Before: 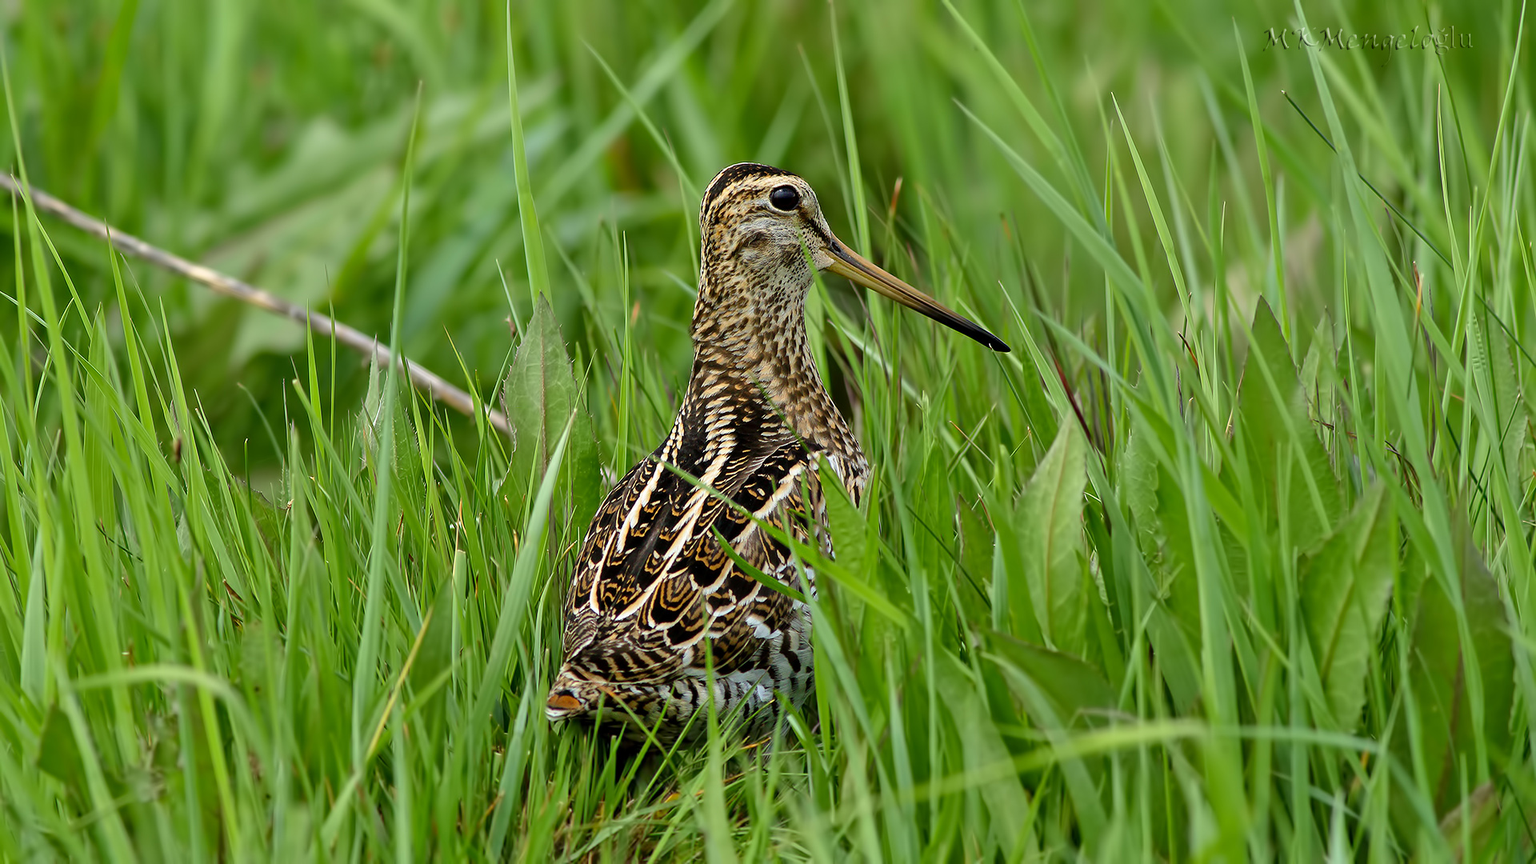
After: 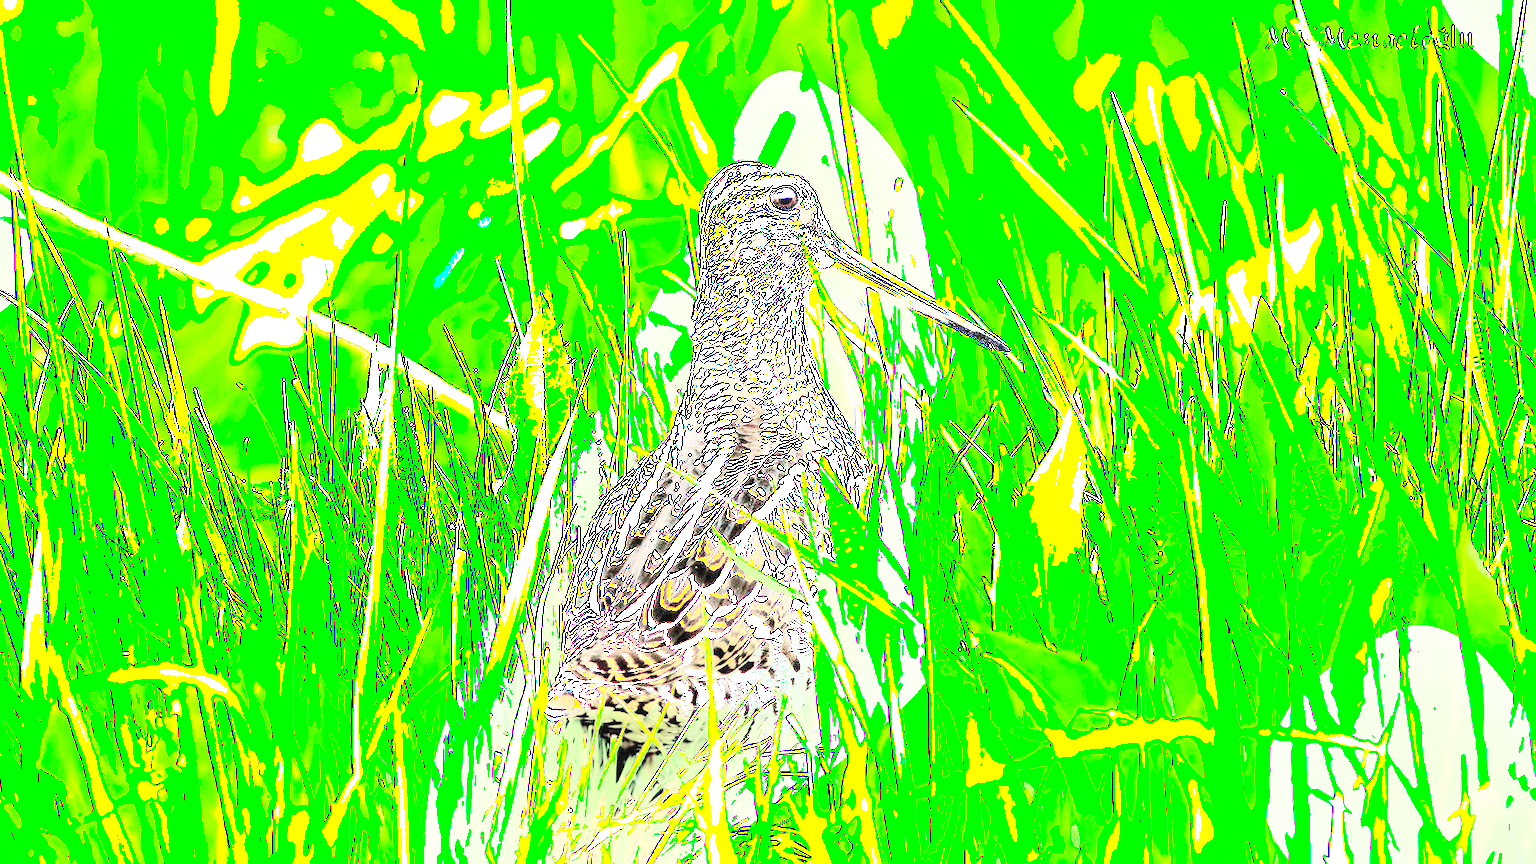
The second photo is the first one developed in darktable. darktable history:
exposure: black level correction 0, exposure 2.138 EV, compensate exposure bias true, compensate highlight preservation false
shadows and highlights: shadows -21.3, highlights 100, soften with gaussian
